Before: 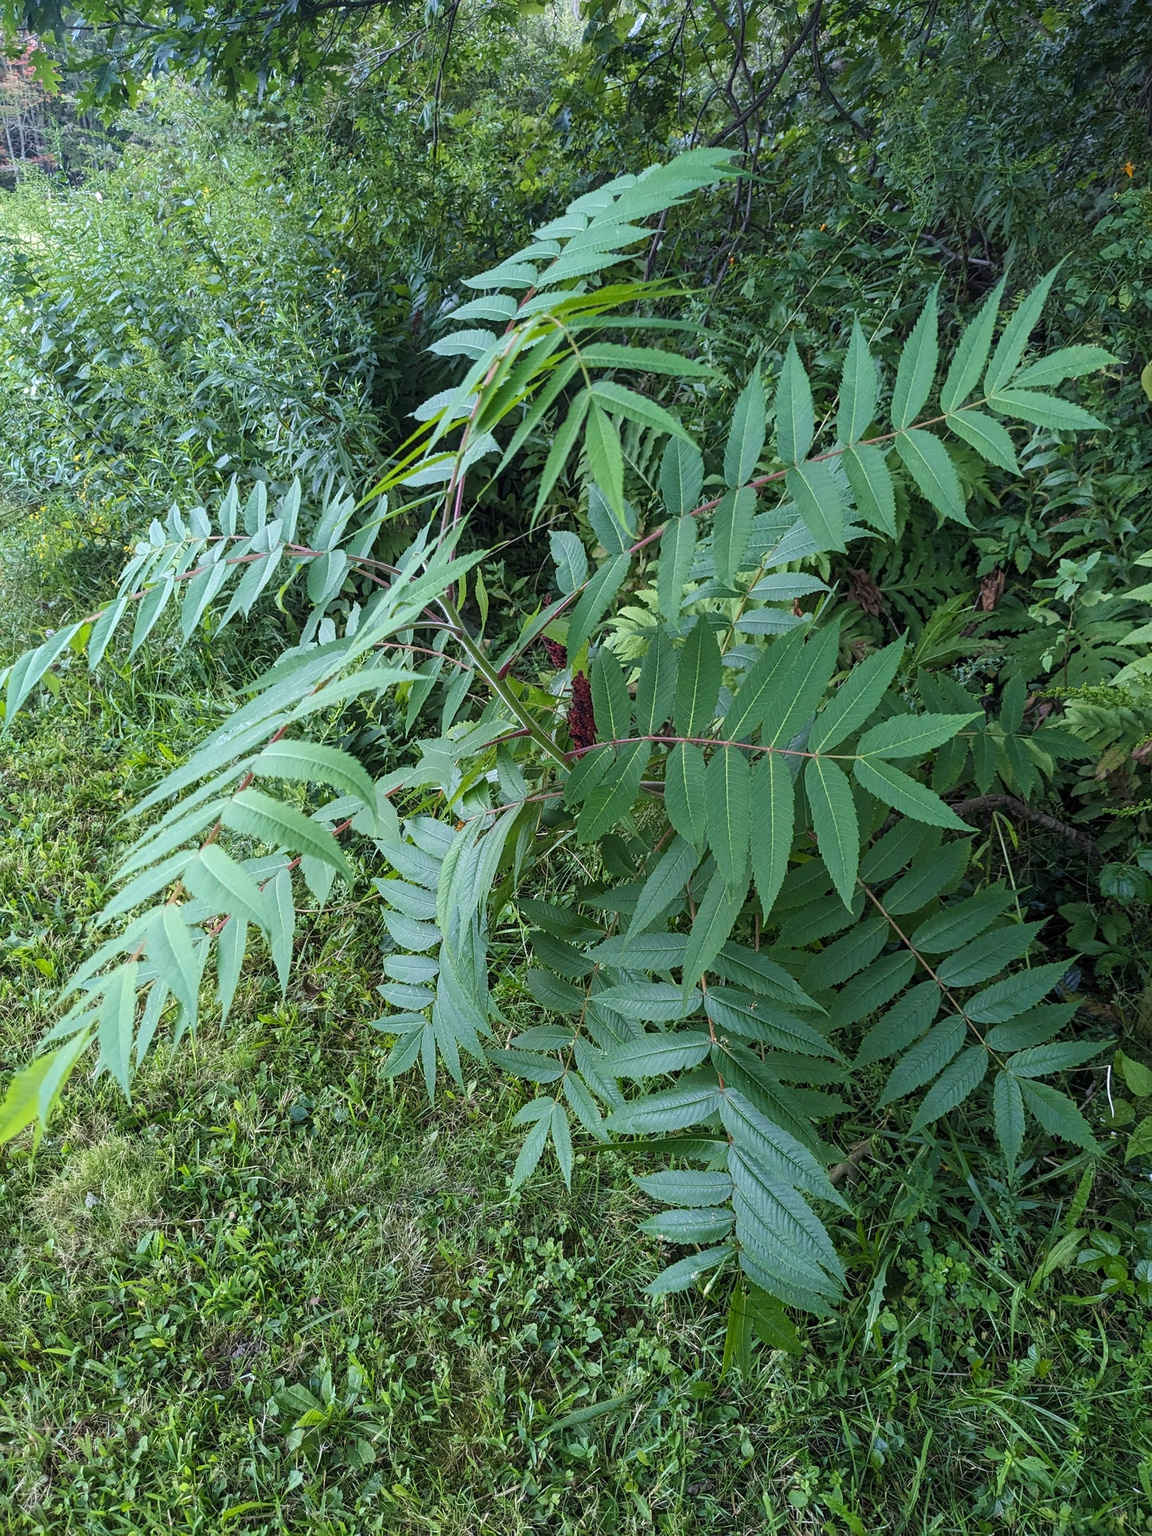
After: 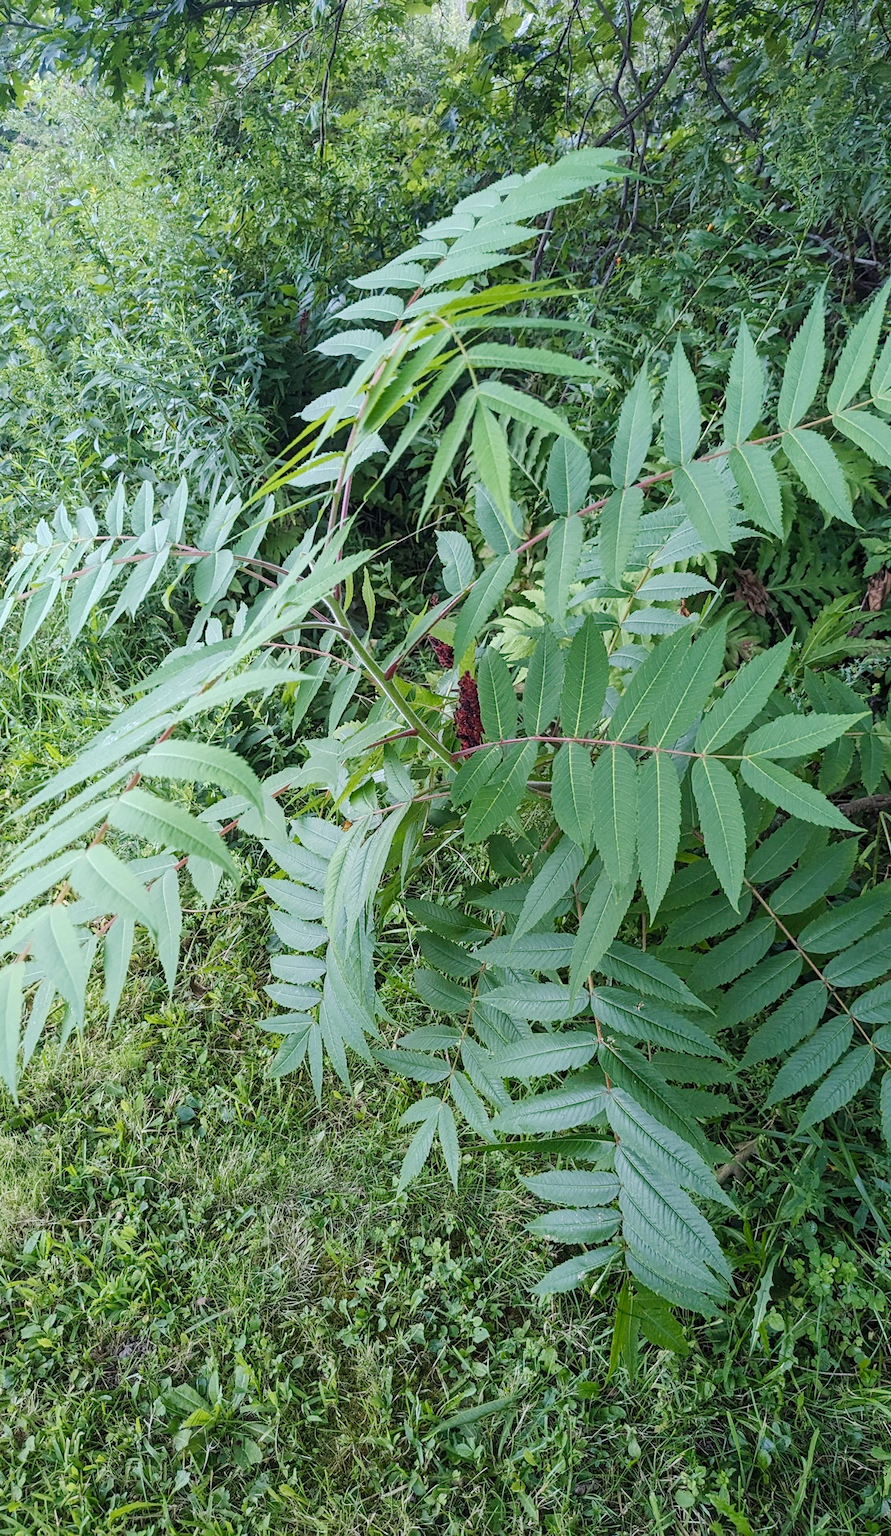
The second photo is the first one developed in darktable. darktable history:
crop: left 9.88%, right 12.664%
graduated density: rotation -180°, offset 27.42
tone curve: curves: ch0 [(0, 0) (0.003, 0.004) (0.011, 0.015) (0.025, 0.033) (0.044, 0.058) (0.069, 0.091) (0.1, 0.131) (0.136, 0.179) (0.177, 0.233) (0.224, 0.295) (0.277, 0.364) (0.335, 0.434) (0.399, 0.51) (0.468, 0.583) (0.543, 0.654) (0.623, 0.724) (0.709, 0.789) (0.801, 0.852) (0.898, 0.924) (1, 1)], preserve colors none
